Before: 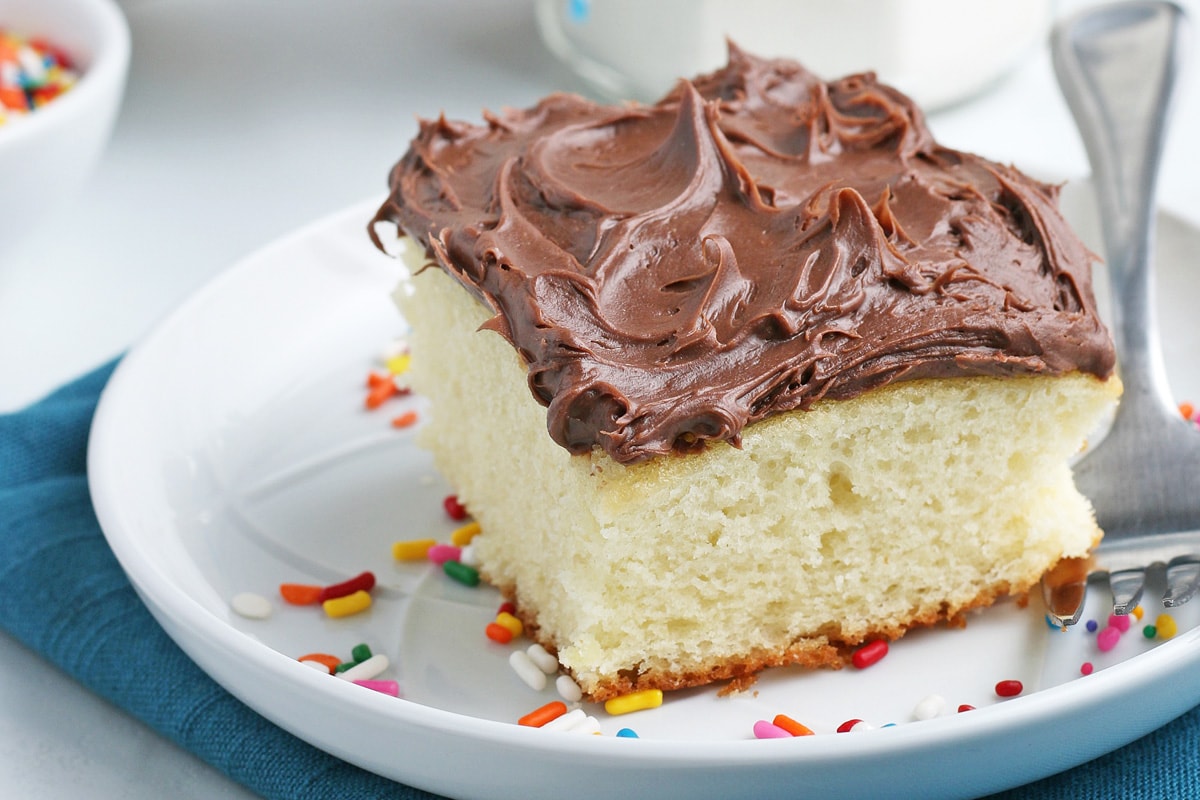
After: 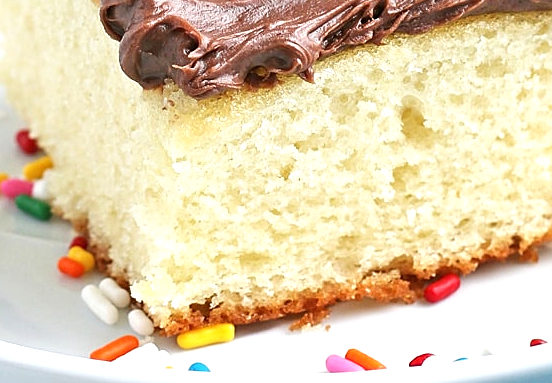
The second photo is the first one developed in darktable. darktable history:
sharpen: amount 0.498
crop: left 35.749%, top 45.838%, right 18.188%, bottom 6.195%
exposure: exposure 0.601 EV, compensate exposure bias true, compensate highlight preservation false
